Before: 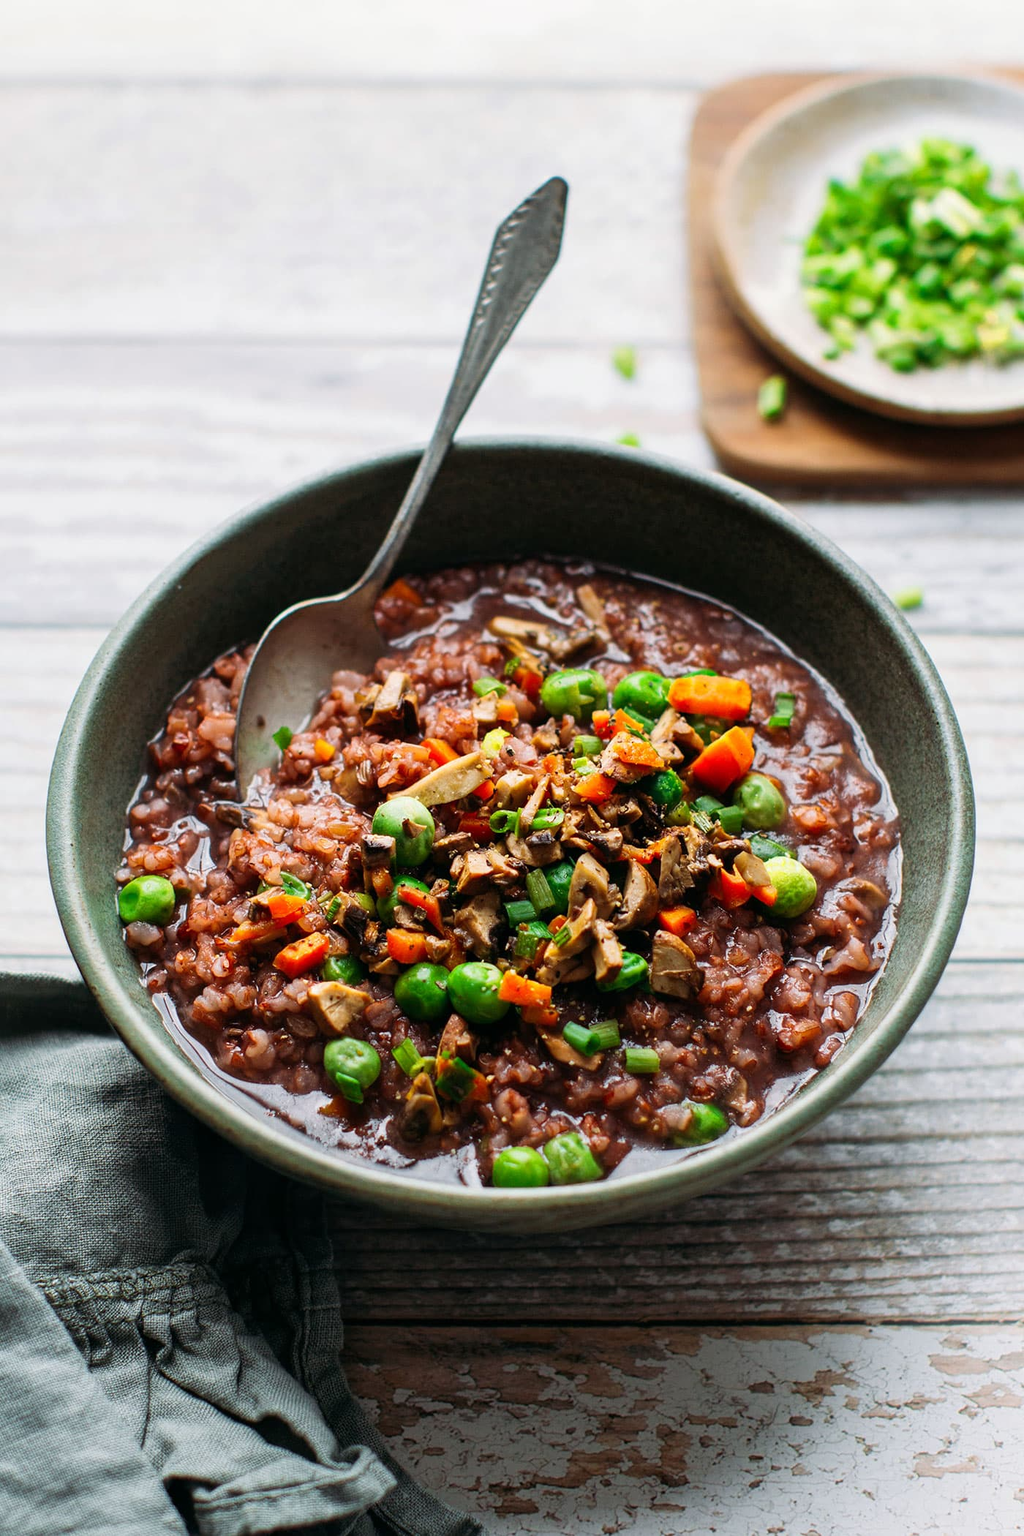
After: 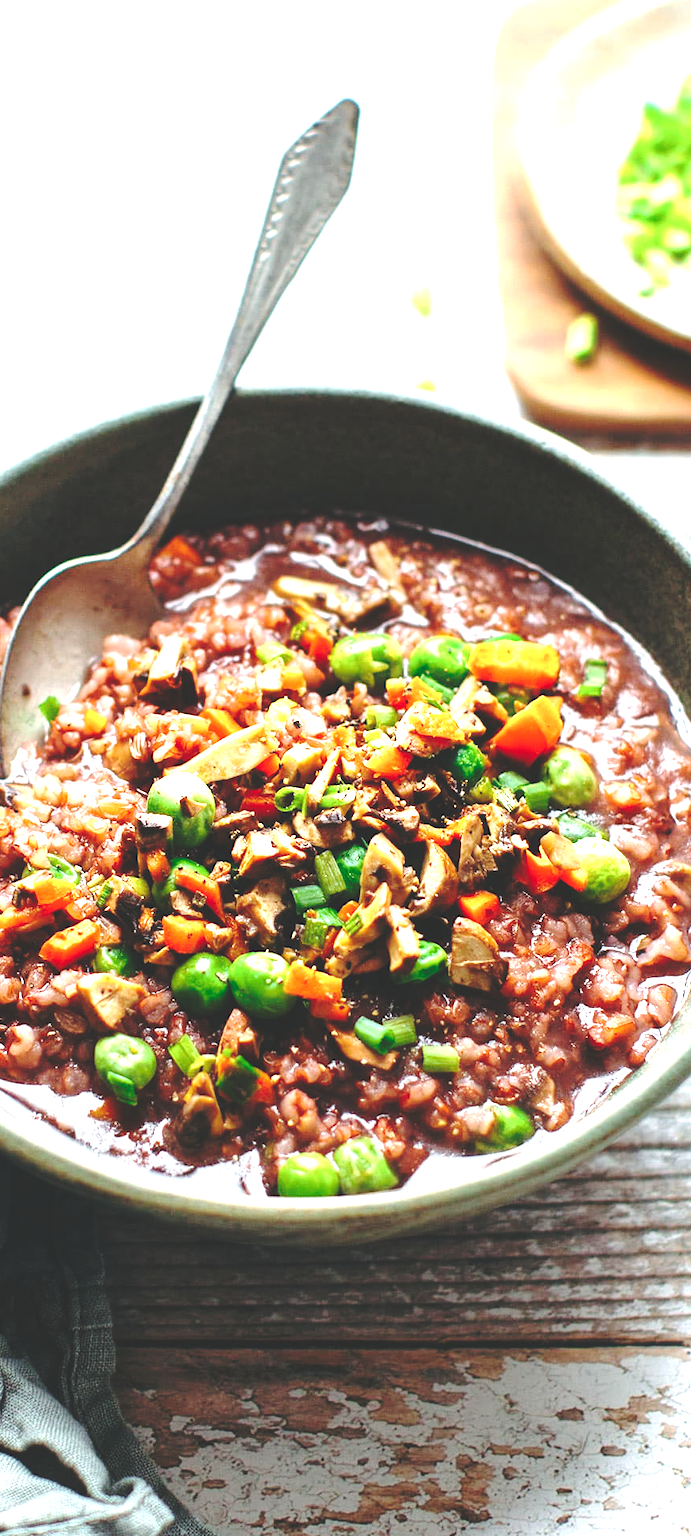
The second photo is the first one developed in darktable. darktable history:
exposure: black level correction 0, exposure 1.367 EV, compensate highlight preservation false
crop and rotate: left 23.203%, top 5.637%, right 14.609%, bottom 2.336%
base curve: curves: ch0 [(0, 0.024) (0.055, 0.065) (0.121, 0.166) (0.236, 0.319) (0.693, 0.726) (1, 1)], preserve colors none
